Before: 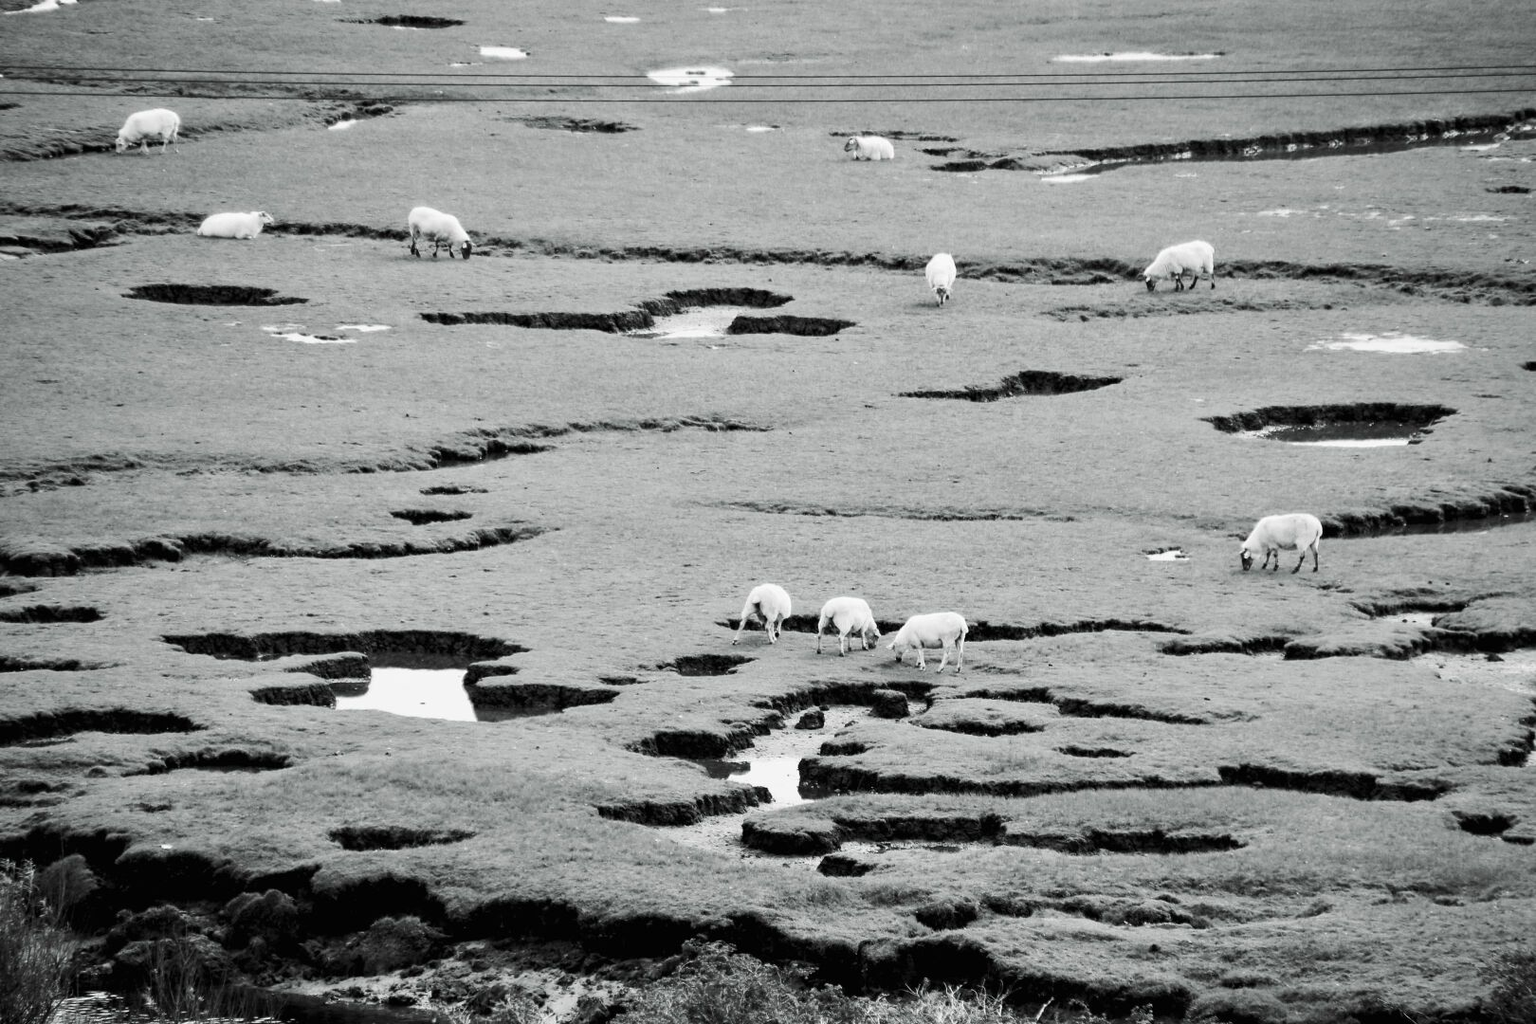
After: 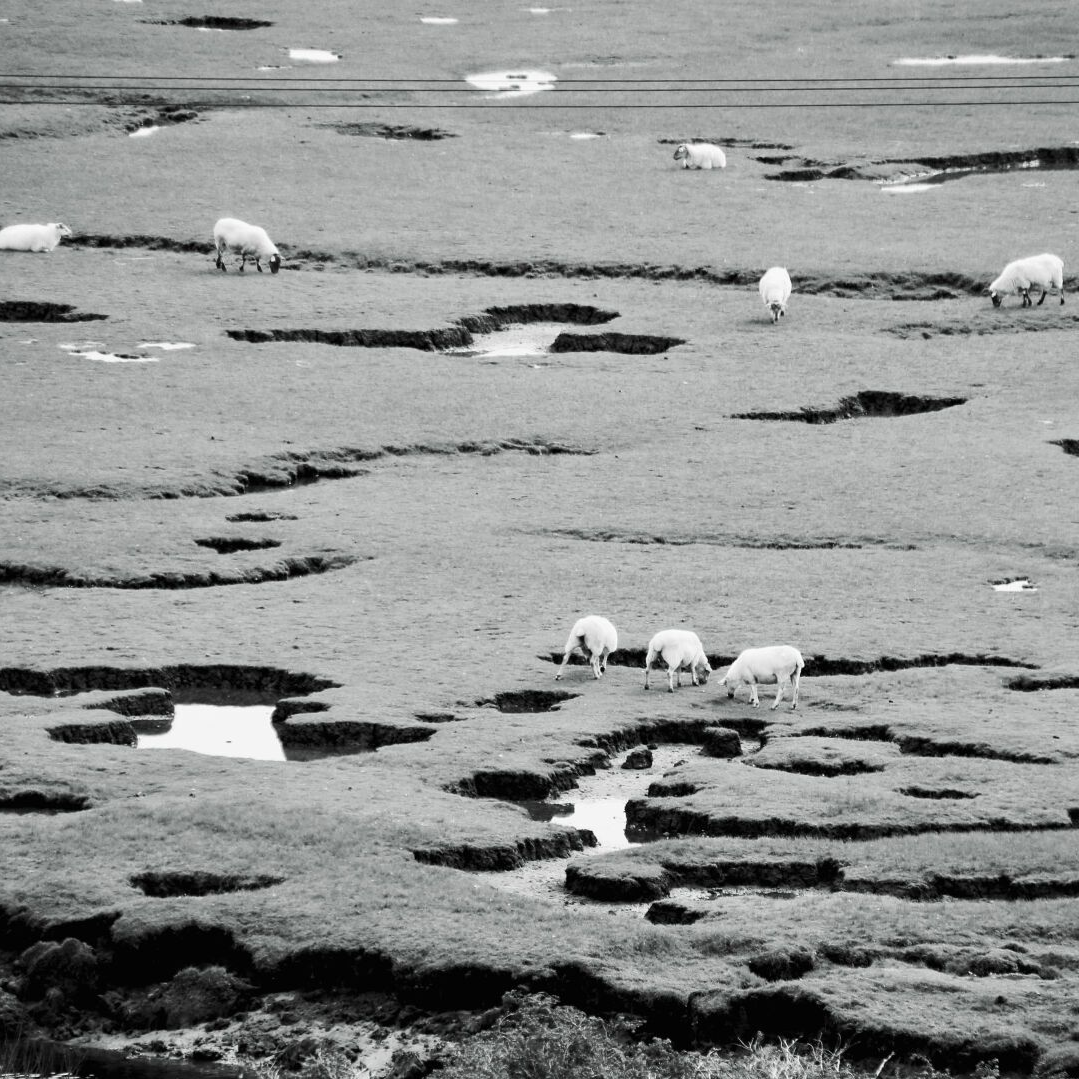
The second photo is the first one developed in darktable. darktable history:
crop and rotate: left 13.422%, right 19.929%
